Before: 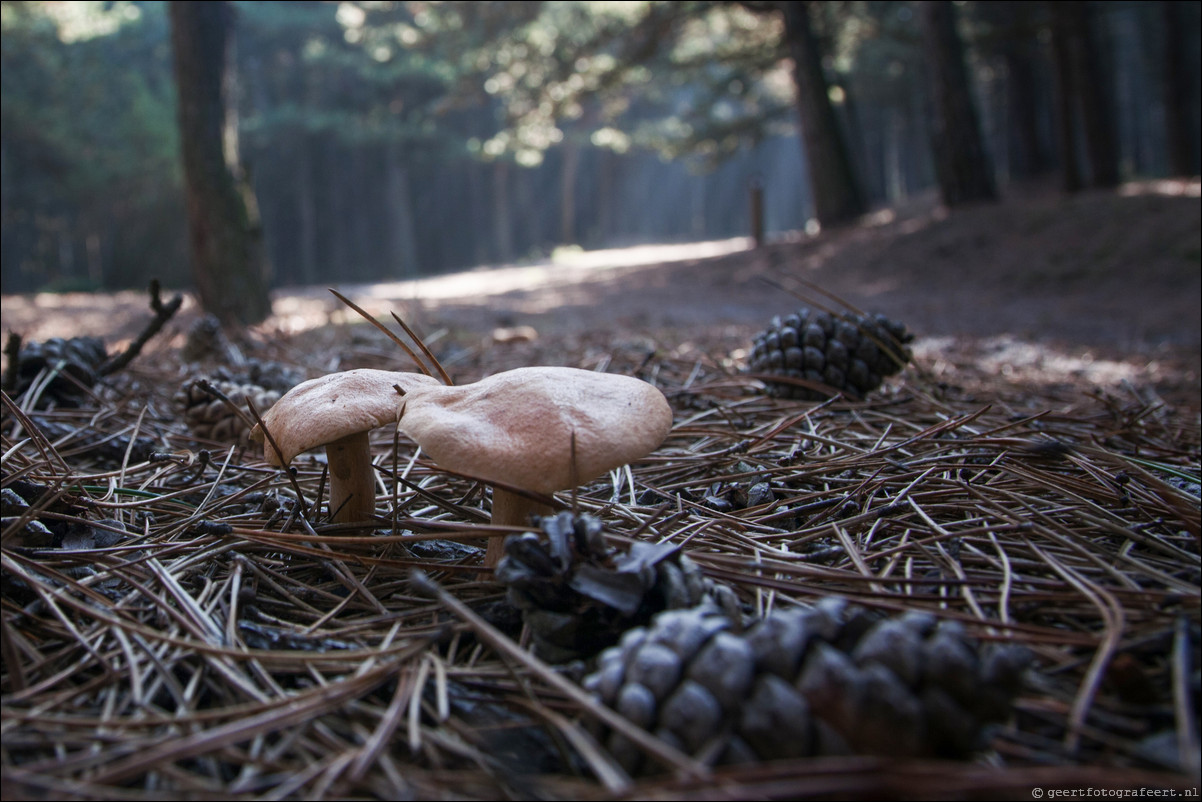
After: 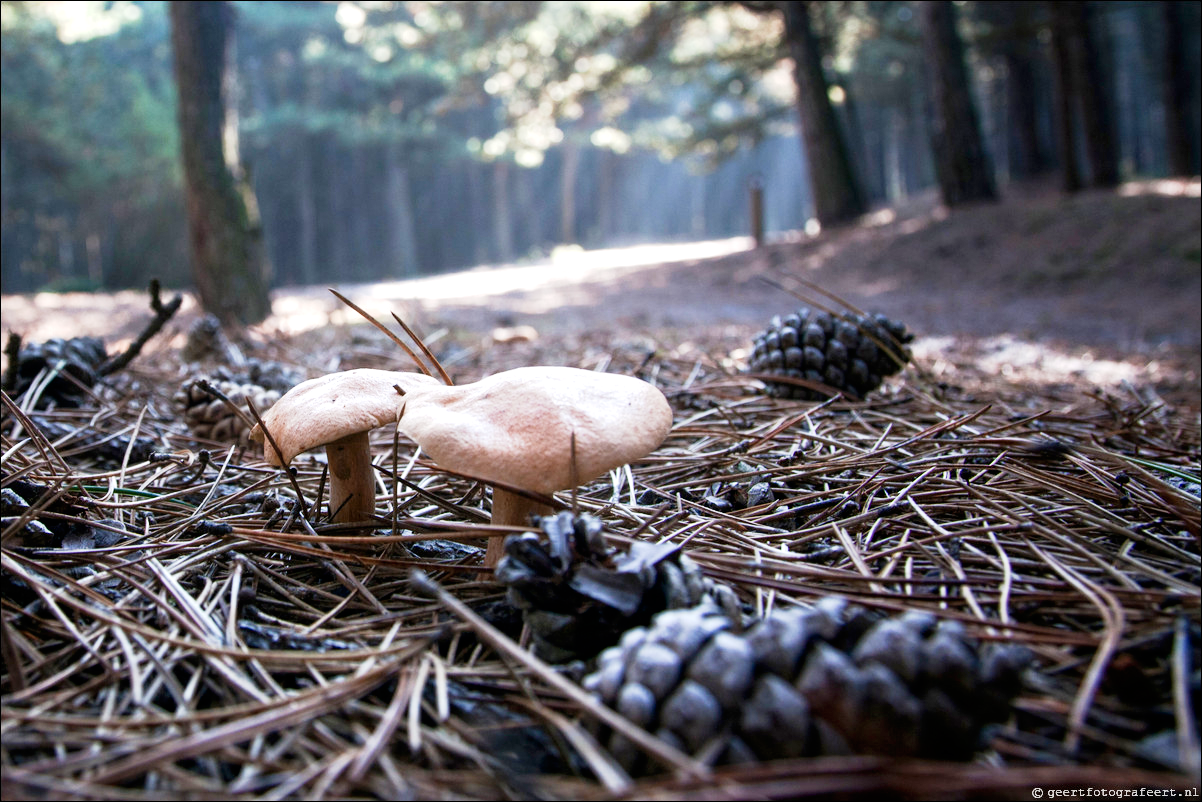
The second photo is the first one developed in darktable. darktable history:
color zones: curves: ch1 [(0, 0.455) (0.063, 0.455) (0.286, 0.495) (0.429, 0.5) (0.571, 0.5) (0.714, 0.5) (0.857, 0.5) (1, 0.455)]; ch2 [(0, 0.532) (0.063, 0.521) (0.233, 0.447) (0.429, 0.489) (0.571, 0.5) (0.714, 0.5) (0.857, 0.5) (1, 0.532)]
exposure: black level correction 0, exposure 0.691 EV, compensate highlight preservation false
tone curve: curves: ch0 [(0, 0) (0.082, 0.02) (0.129, 0.078) (0.275, 0.301) (0.67, 0.809) (1, 1)], preserve colors none
